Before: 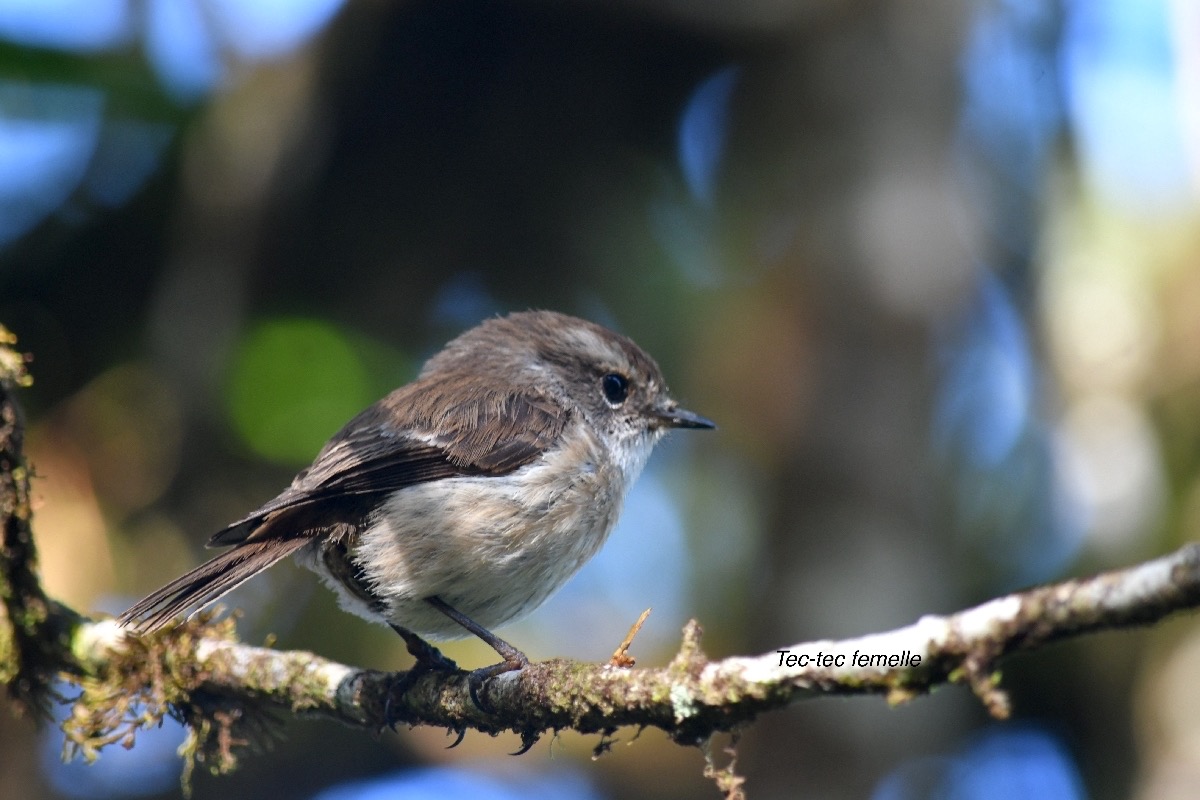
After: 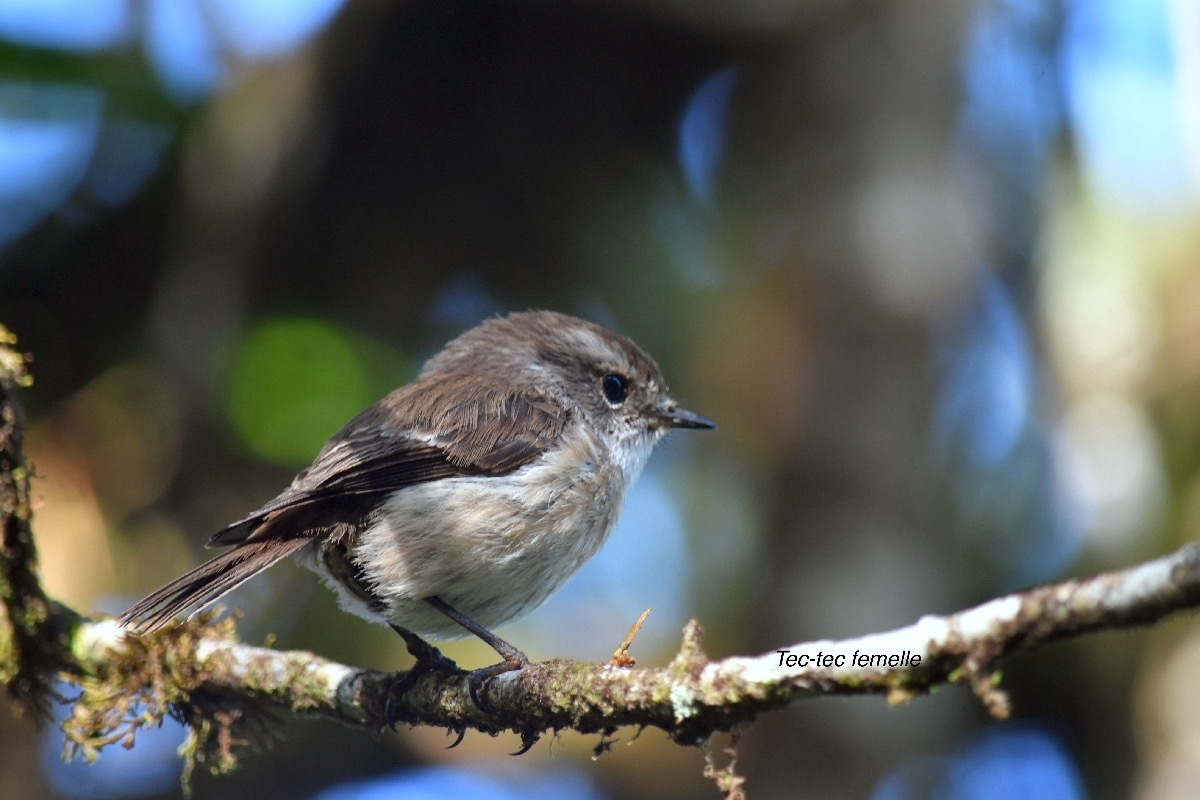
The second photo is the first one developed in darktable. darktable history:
color correction: highlights a* -2.95, highlights b* -2.38, shadows a* 2.32, shadows b* 2.84
